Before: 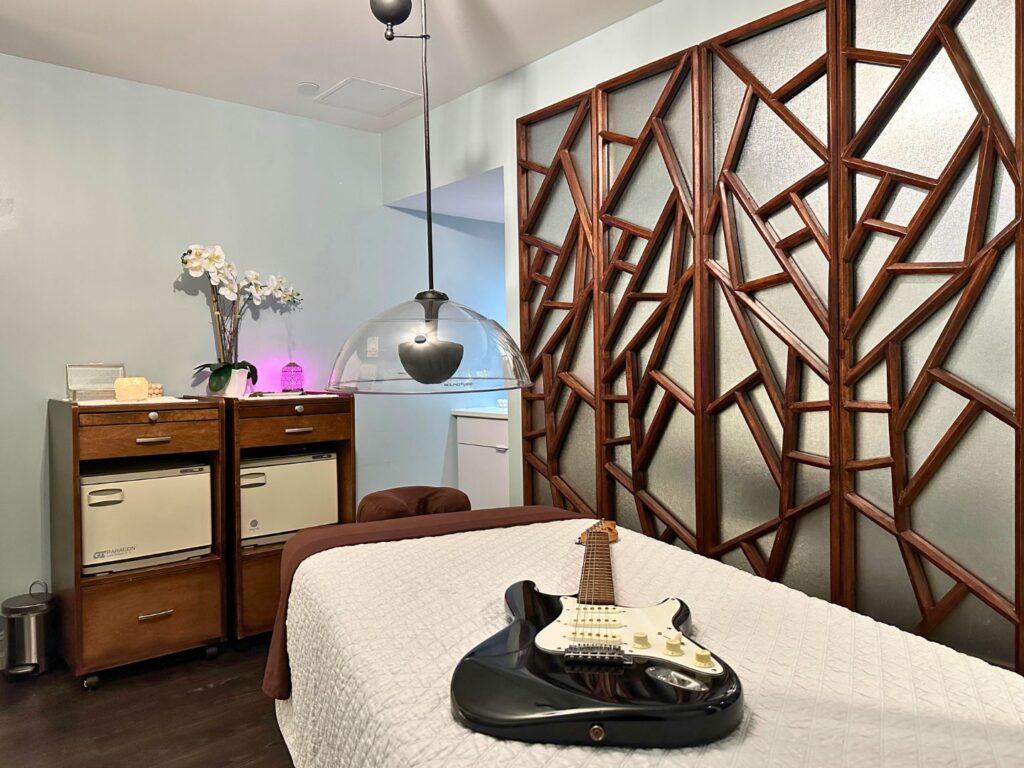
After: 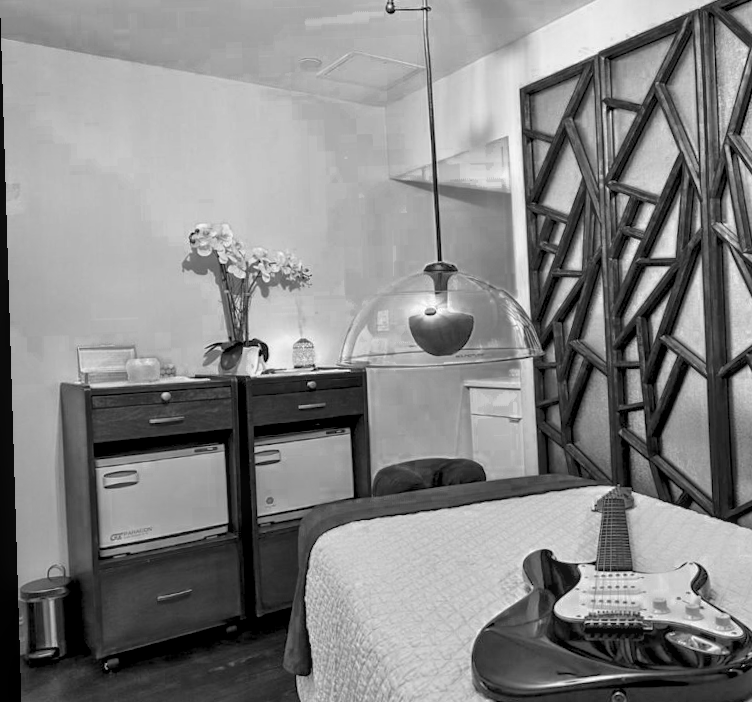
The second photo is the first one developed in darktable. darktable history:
shadows and highlights: on, module defaults
color zones: curves: ch0 [(0.002, 0.589) (0.107, 0.484) (0.146, 0.249) (0.217, 0.352) (0.309, 0.525) (0.39, 0.404) (0.455, 0.169) (0.597, 0.055) (0.724, 0.212) (0.775, 0.691) (0.869, 0.571) (1, 0.587)]; ch1 [(0, 0) (0.143, 0) (0.286, 0) (0.429, 0) (0.571, 0) (0.714, 0) (0.857, 0)]
crop: top 5.803%, right 27.864%, bottom 5.804%
local contrast: on, module defaults
rotate and perspective: rotation -1.75°, automatic cropping off
exposure: black level correction 0.004, exposure 0.014 EV, compensate highlight preservation false
contrast brightness saturation: contrast 0.2, brightness 0.16, saturation 0.22
